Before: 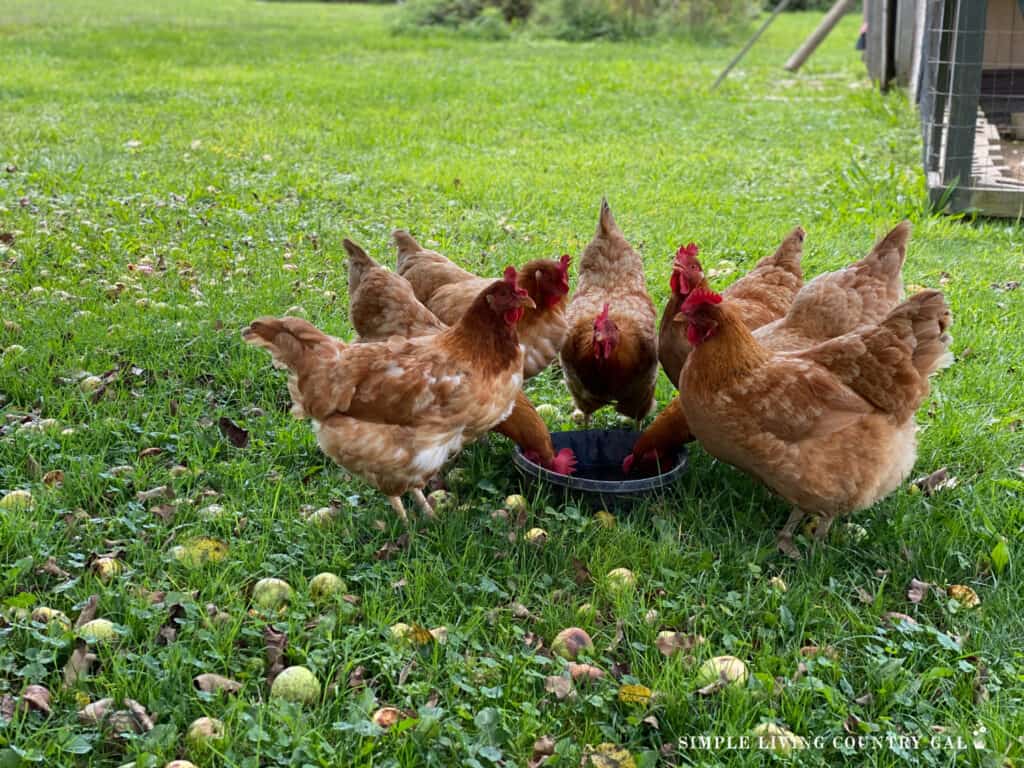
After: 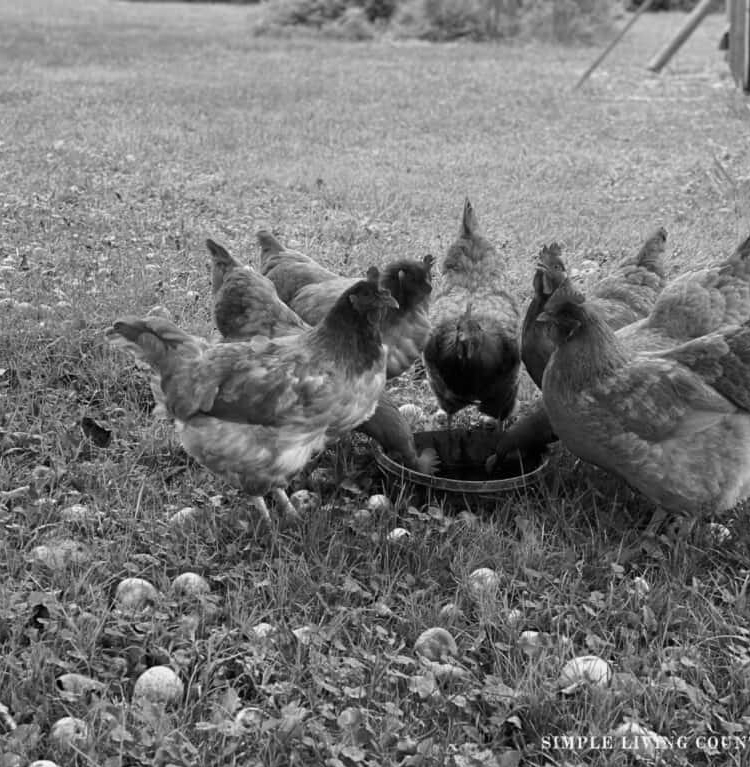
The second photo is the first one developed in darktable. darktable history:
monochrome: on, module defaults
color correction: saturation 2.15
crop: left 13.443%, right 13.31%
